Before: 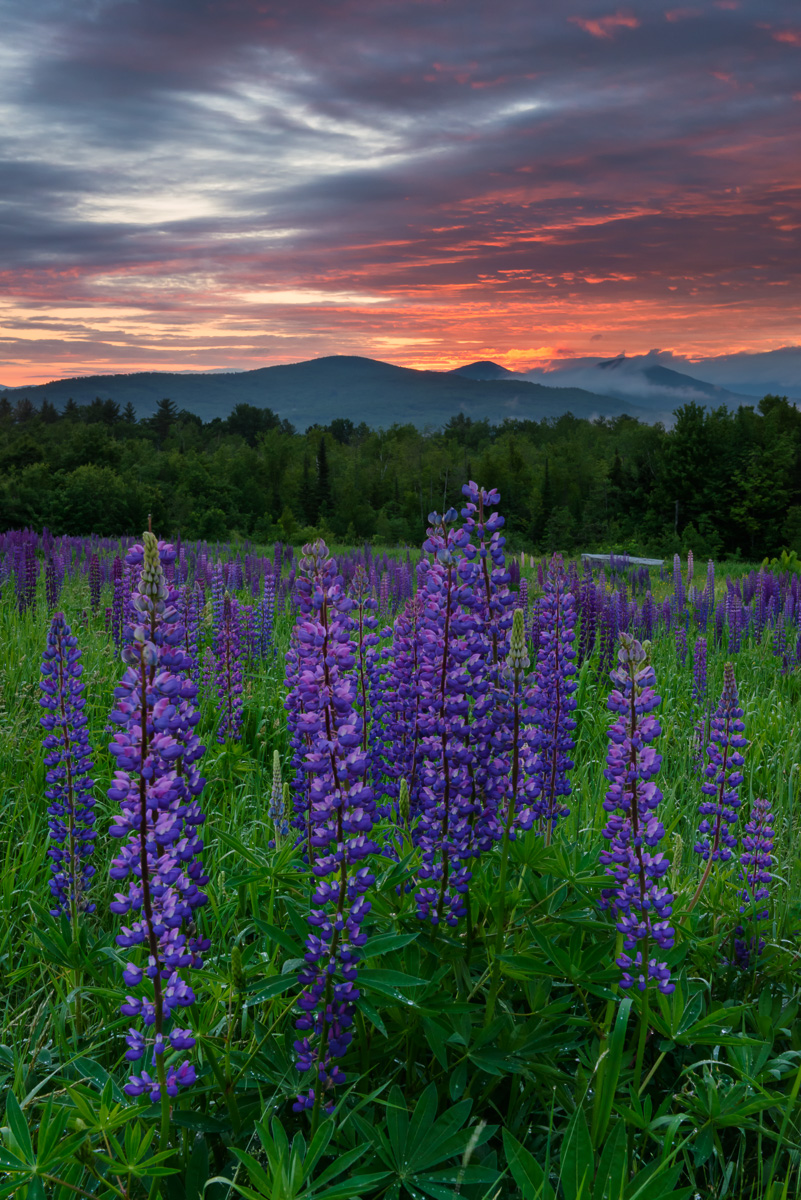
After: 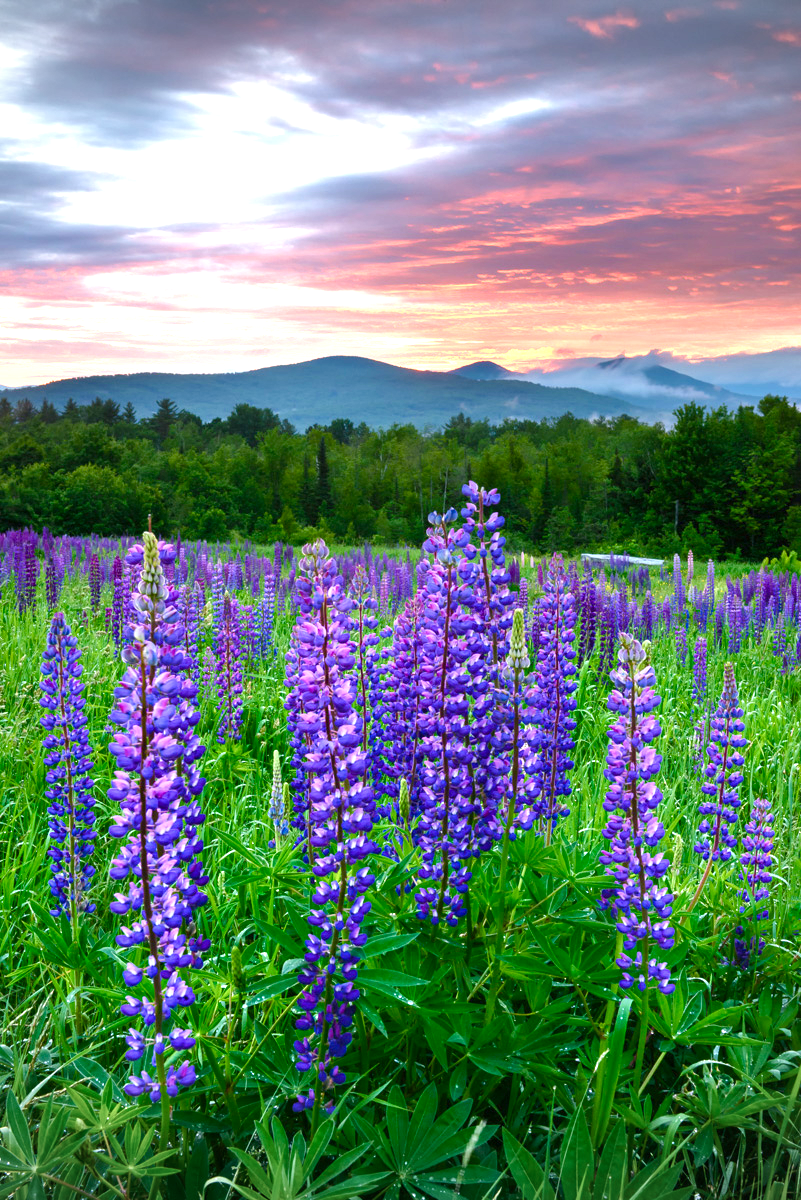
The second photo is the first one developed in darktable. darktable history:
exposure: exposure 1.228 EV, compensate highlight preservation false
vignetting: fall-off start 97.24%, width/height ratio 1.185, unbound false
levels: levels [0, 0.43, 0.859]
color balance rgb: linear chroma grading › shadows -6.509%, linear chroma grading › highlights -7.935%, linear chroma grading › global chroma -10.425%, linear chroma grading › mid-tones -7.72%, perceptual saturation grading › global saturation 20%, perceptual saturation grading › highlights -25.489%, perceptual saturation grading › shadows 49.566%, perceptual brilliance grading › global brilliance 2.759%, global vibrance 20%
